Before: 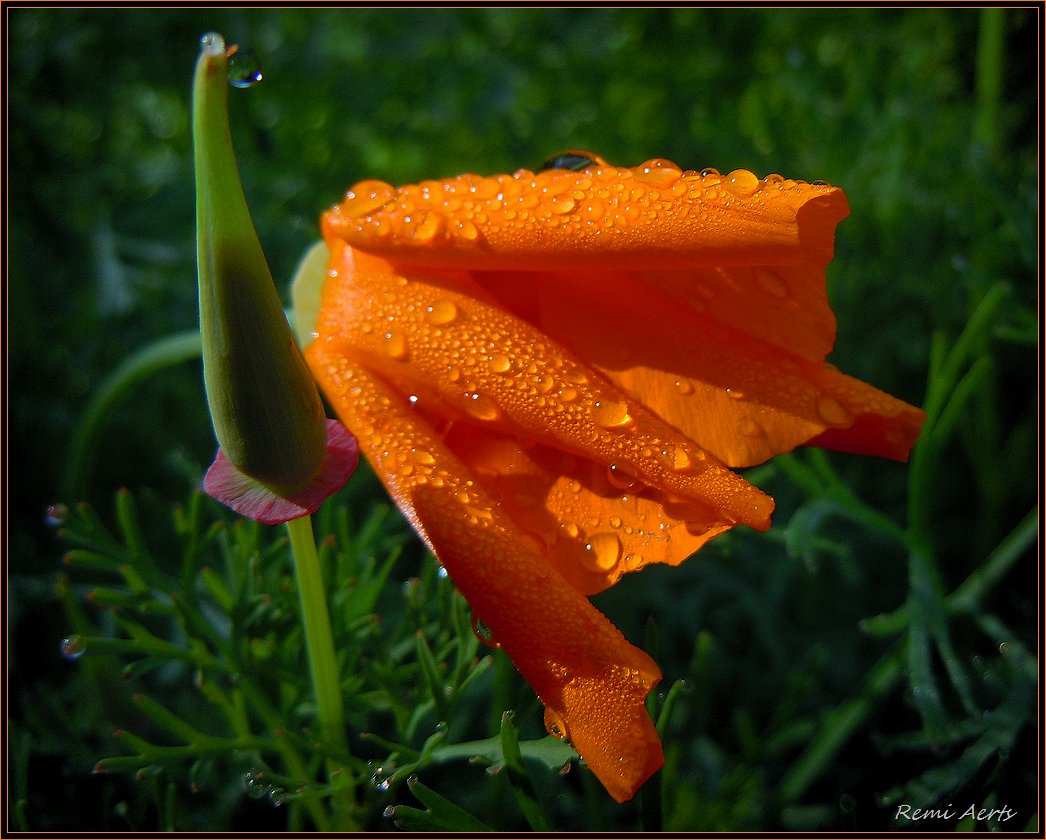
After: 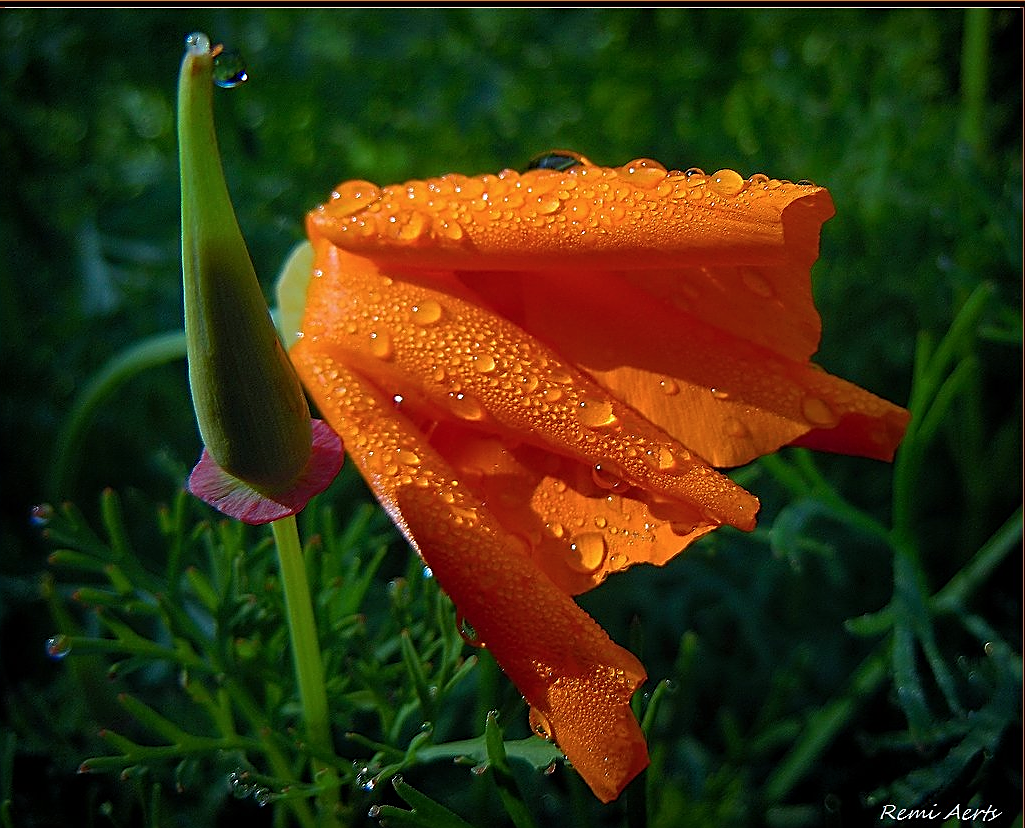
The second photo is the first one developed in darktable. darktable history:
crop and rotate: left 1.436%, right 0.545%, bottom 1.341%
sharpen: amount 0.992
color calibration: output R [0.999, 0.026, -0.11, 0], output G [-0.019, 1.037, -0.099, 0], output B [0.022, -0.023, 0.902, 0], x 0.367, y 0.376, temperature 4361.15 K
